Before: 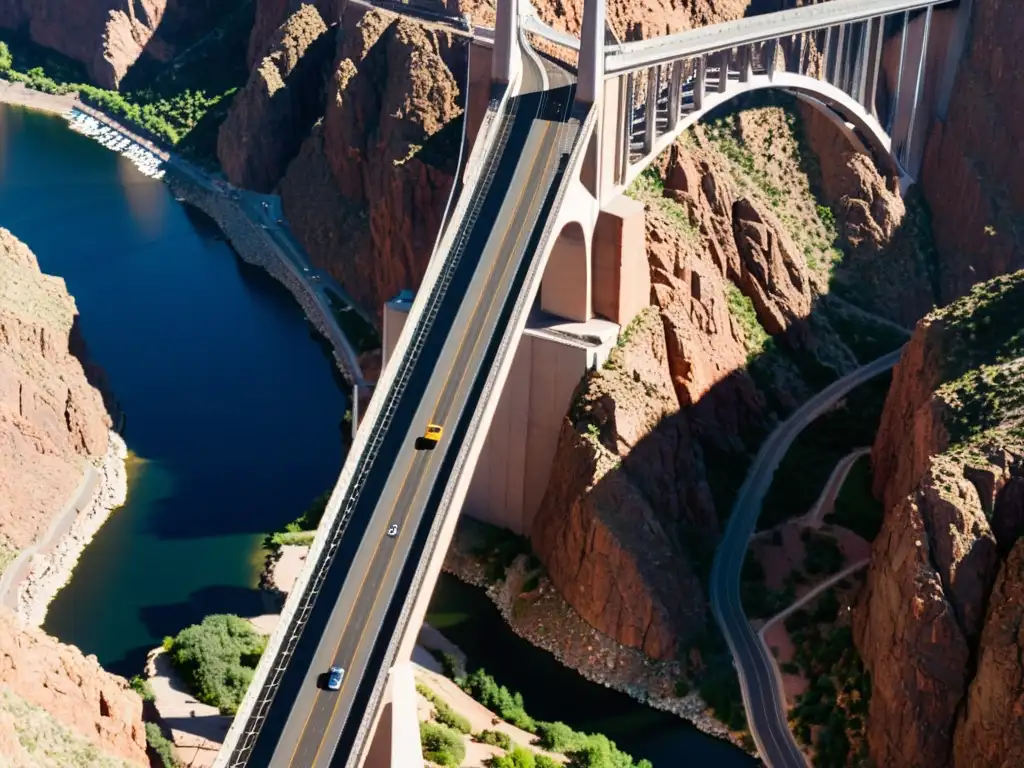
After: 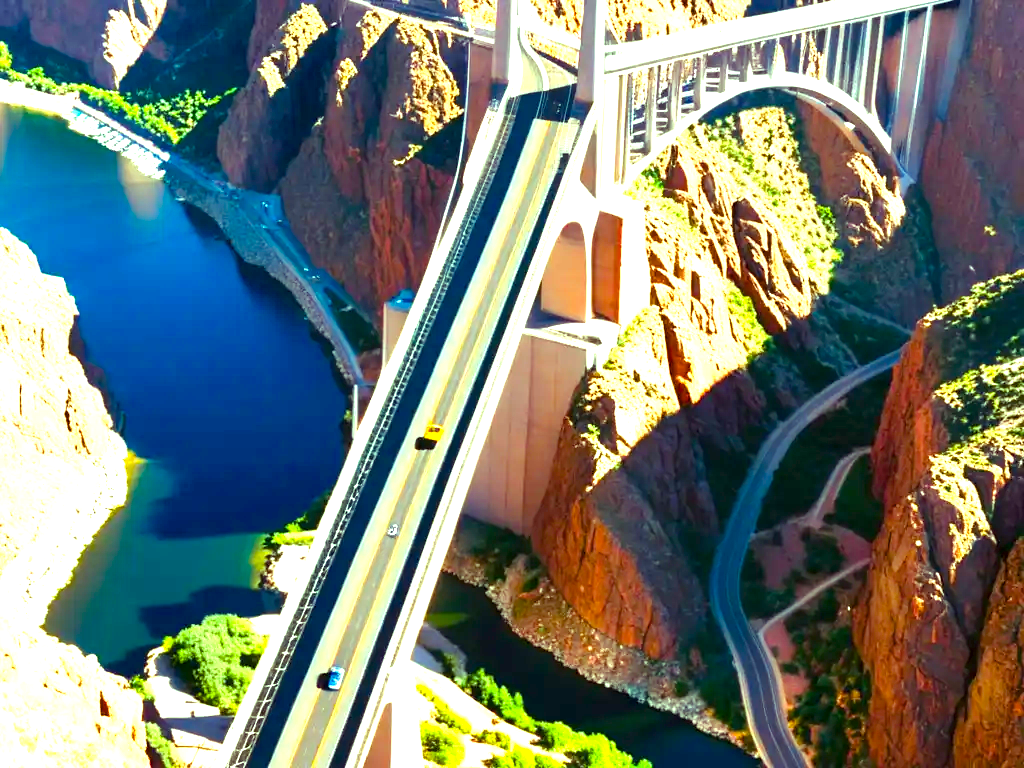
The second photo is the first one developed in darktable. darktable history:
exposure: black level correction 0, exposure 1.187 EV, compensate highlight preservation false
color balance rgb: highlights gain › luminance 15.433%, highlights gain › chroma 7.109%, highlights gain › hue 122.4°, perceptual saturation grading › global saturation 37.053%, perceptual saturation grading › shadows 35.408%, perceptual brilliance grading › global brilliance 9.292%, perceptual brilliance grading › shadows 14.768%
